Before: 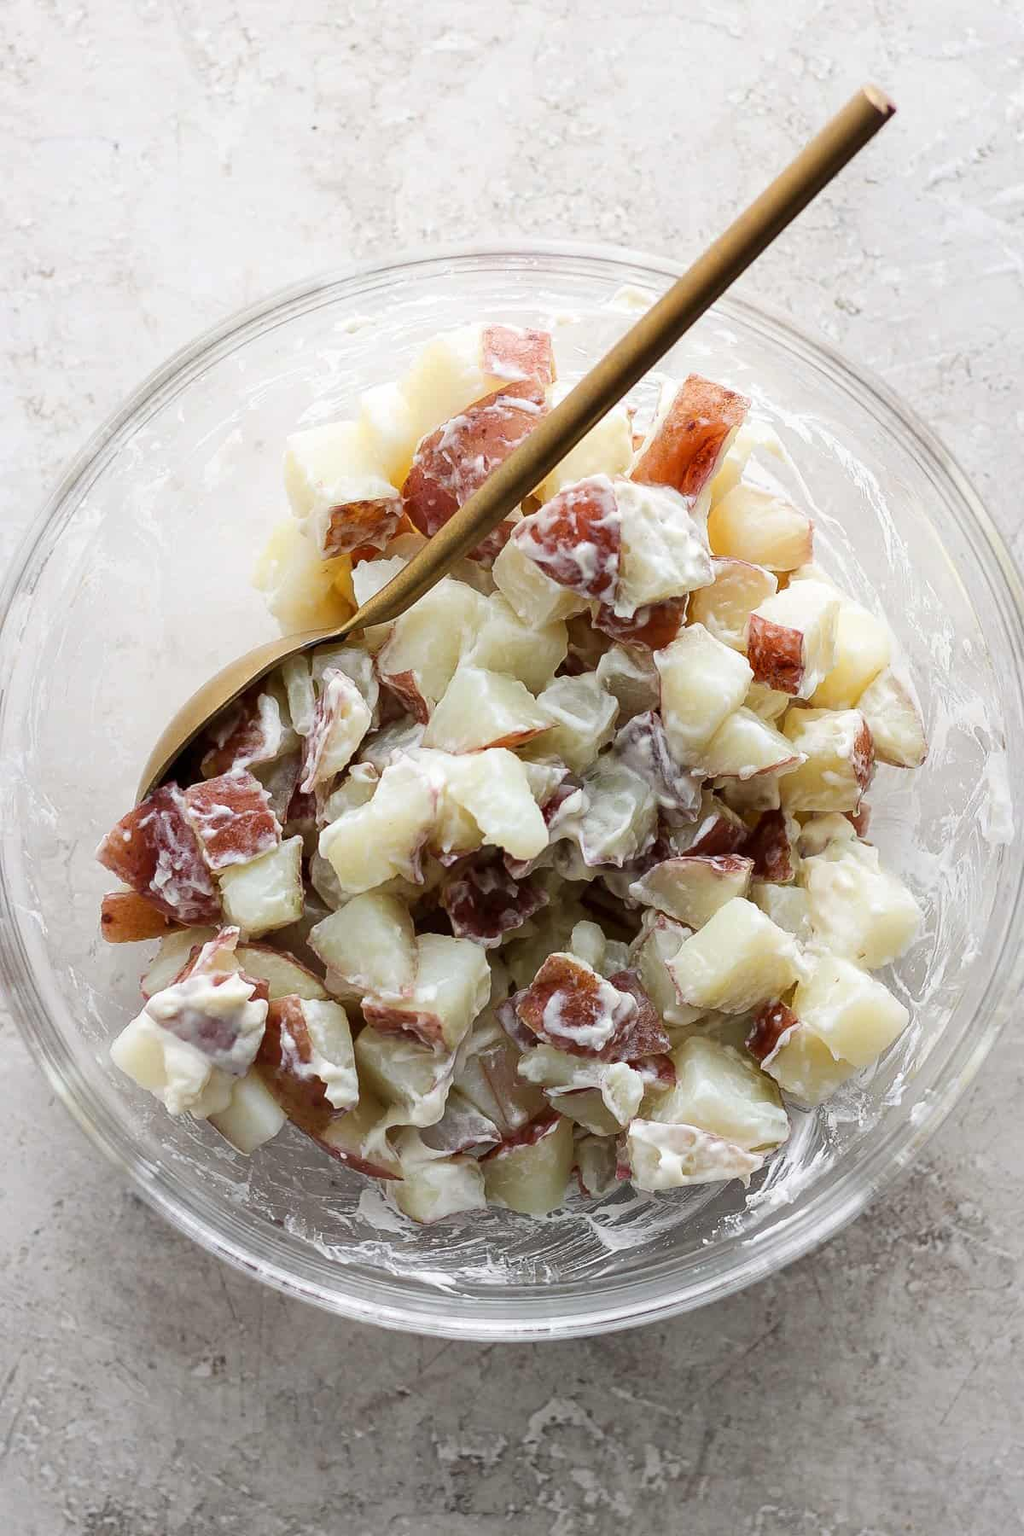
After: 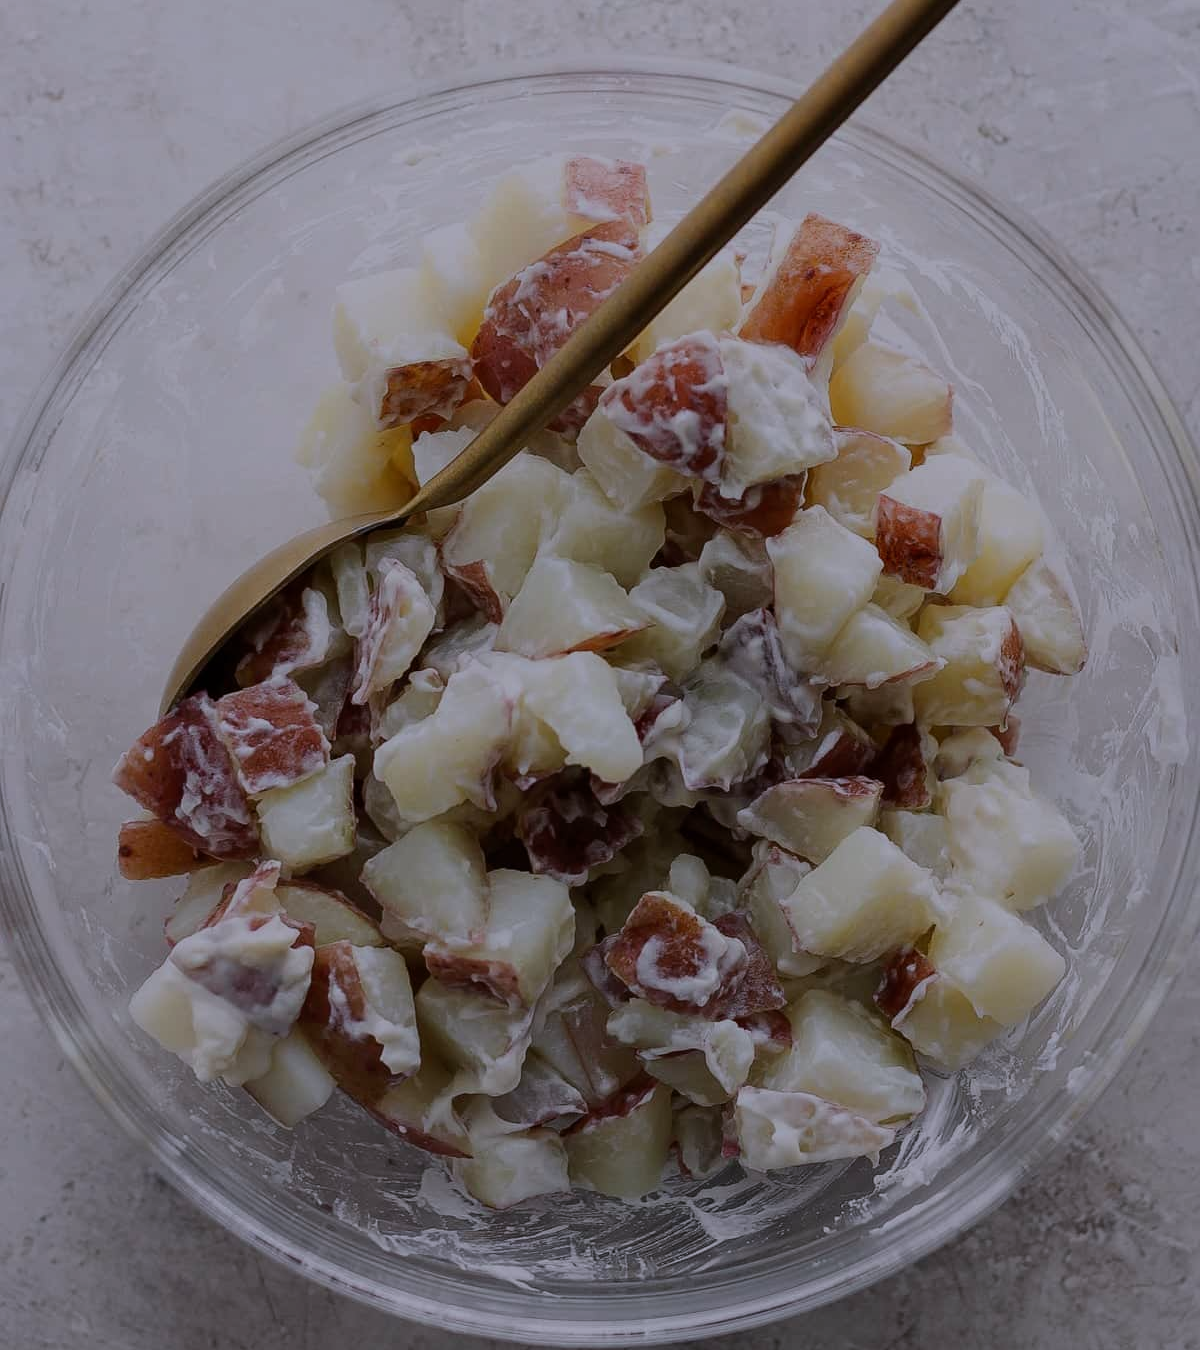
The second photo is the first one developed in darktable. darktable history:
exposure: exposure -1.468 EV, compensate highlight preservation false
crop and rotate: top 12.5%, bottom 12.5%
white balance: red 1.004, blue 1.096
tone equalizer: on, module defaults
